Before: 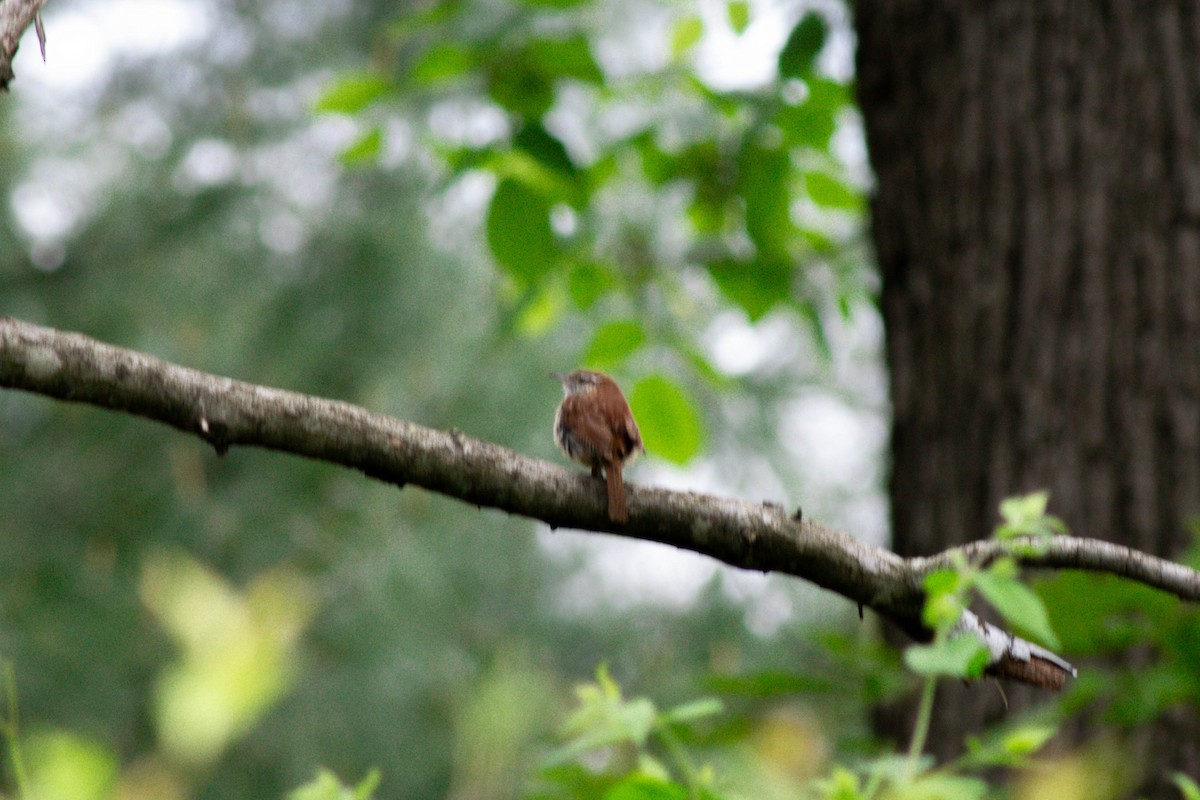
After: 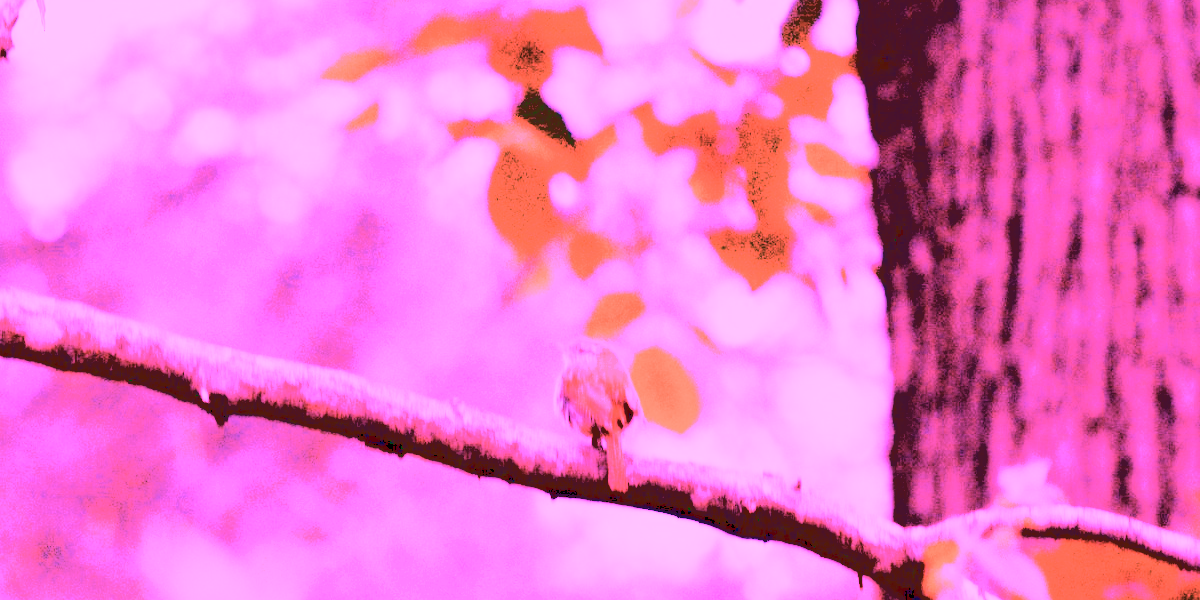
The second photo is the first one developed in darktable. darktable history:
white balance: red 8, blue 8
color balance rgb: perceptual brilliance grading › global brilliance -48.39%
base curve: curves: ch0 [(0.065, 0.026) (0.236, 0.358) (0.53, 0.546) (0.777, 0.841) (0.924, 0.992)], preserve colors average RGB
exposure: black level correction 0.001, exposure 0.5 EV, compensate exposure bias true, compensate highlight preservation false
crop: top 3.857%, bottom 21.132%
